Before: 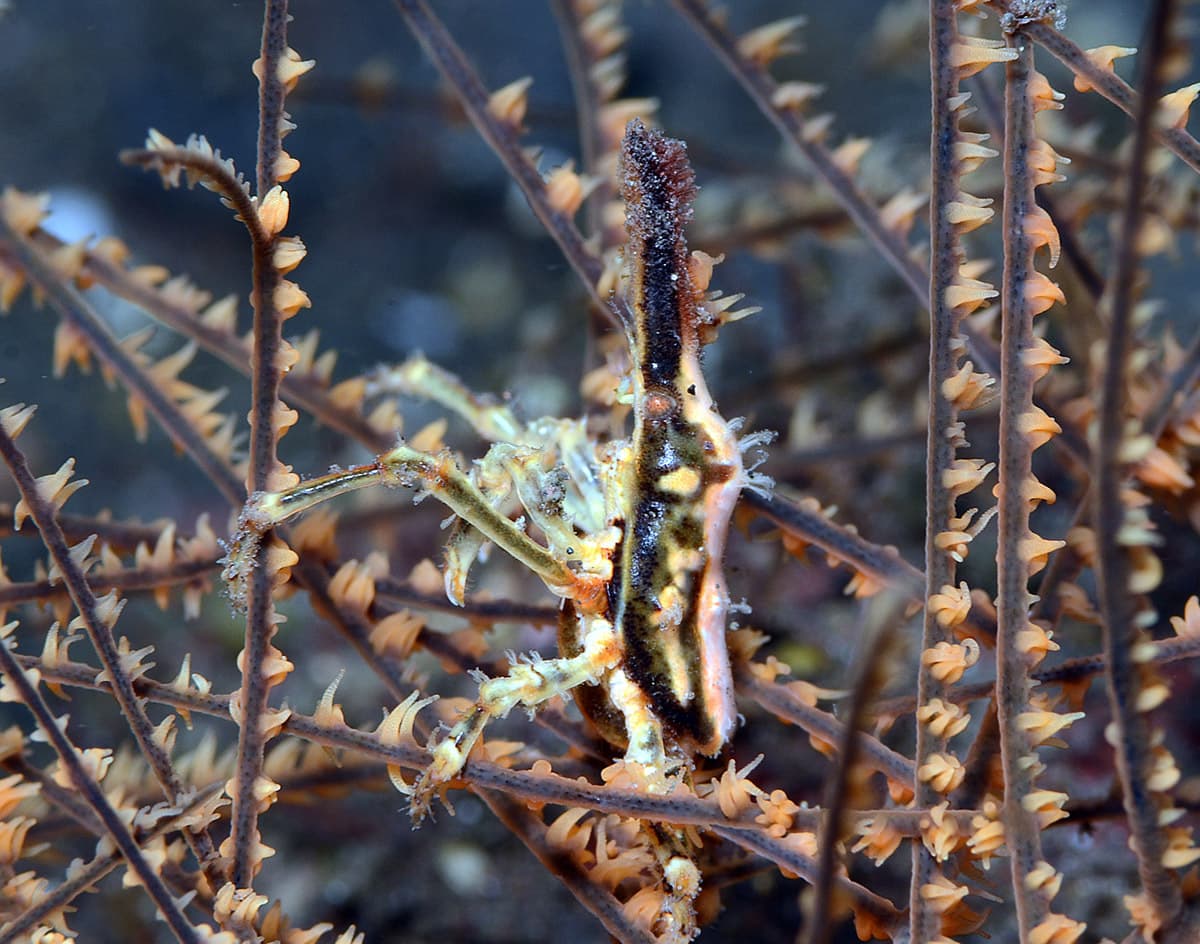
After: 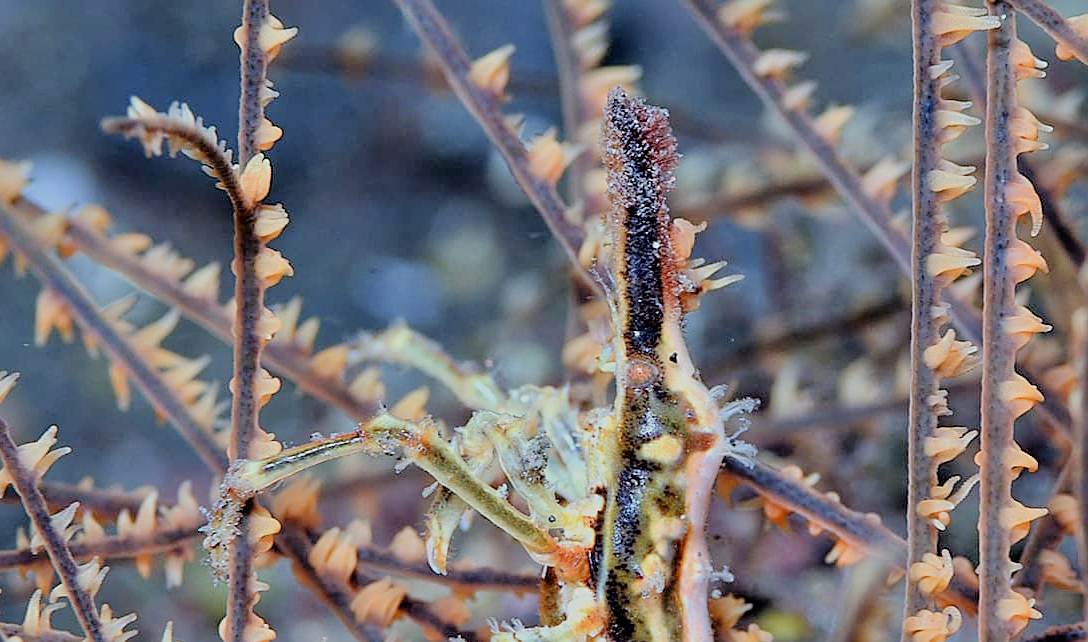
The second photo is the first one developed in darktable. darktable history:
crop: left 1.513%, top 3.461%, right 7.765%, bottom 28.491%
sharpen: on, module defaults
filmic rgb: black relative exposure -7.65 EV, white relative exposure 4.56 EV, hardness 3.61, iterations of high-quality reconstruction 10
tone equalizer: -7 EV 0.144 EV, -6 EV 0.578 EV, -5 EV 1.13 EV, -4 EV 1.32 EV, -3 EV 1.14 EV, -2 EV 0.6 EV, -1 EV 0.15 EV, mask exposure compensation -0.512 EV
